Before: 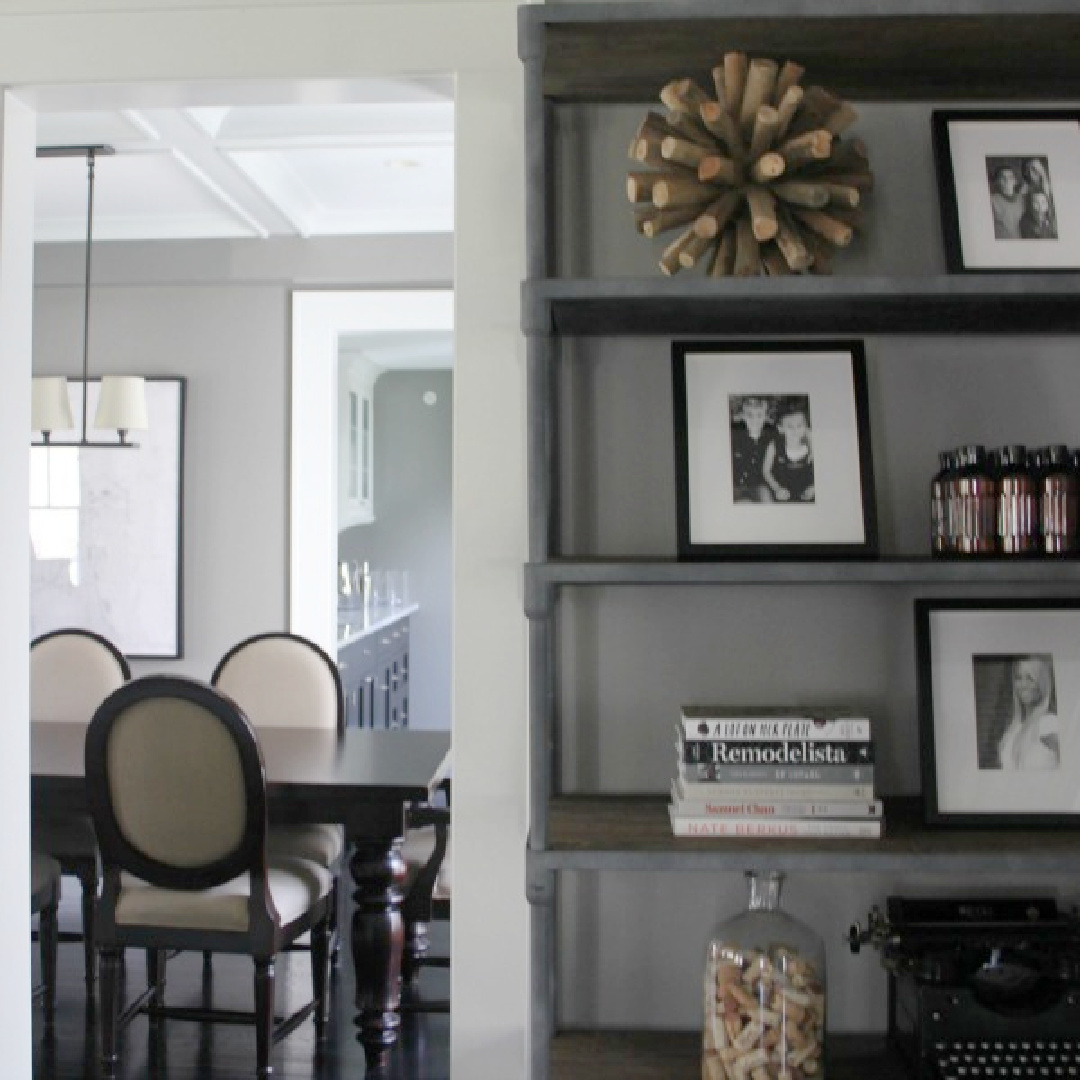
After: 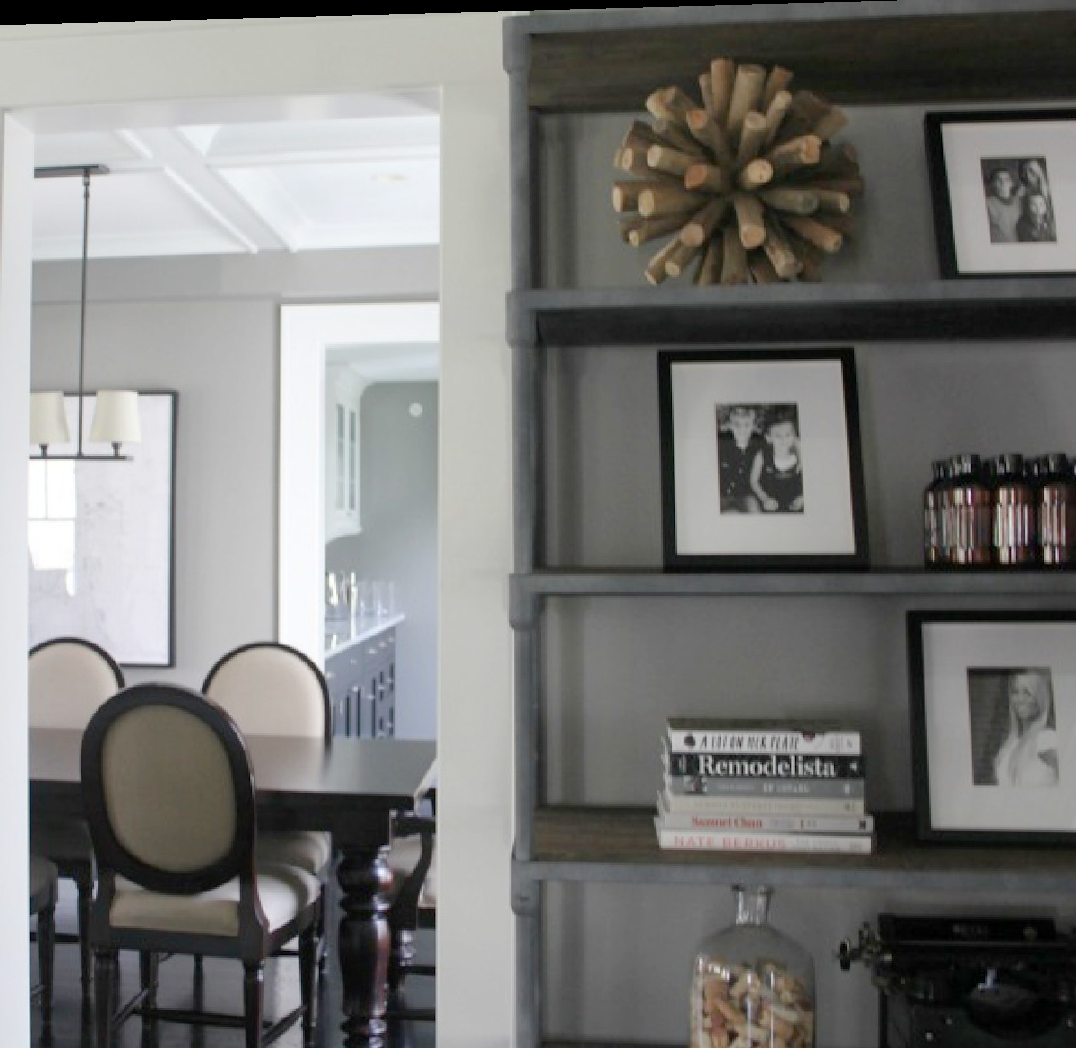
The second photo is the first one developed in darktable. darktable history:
rotate and perspective: lens shift (horizontal) -0.055, automatic cropping off
crop: top 0.448%, right 0.264%, bottom 5.045%
